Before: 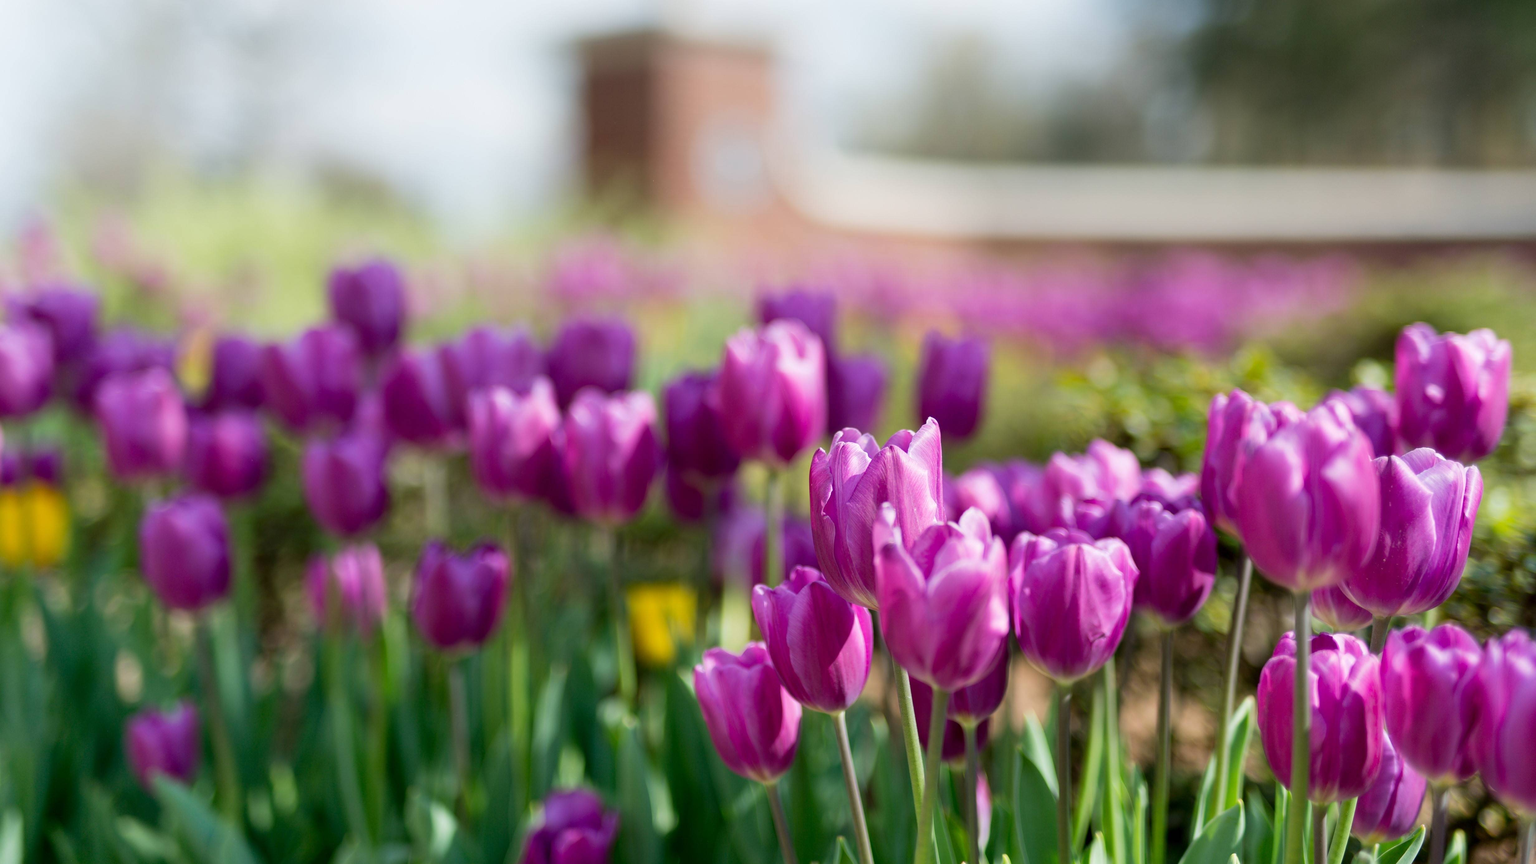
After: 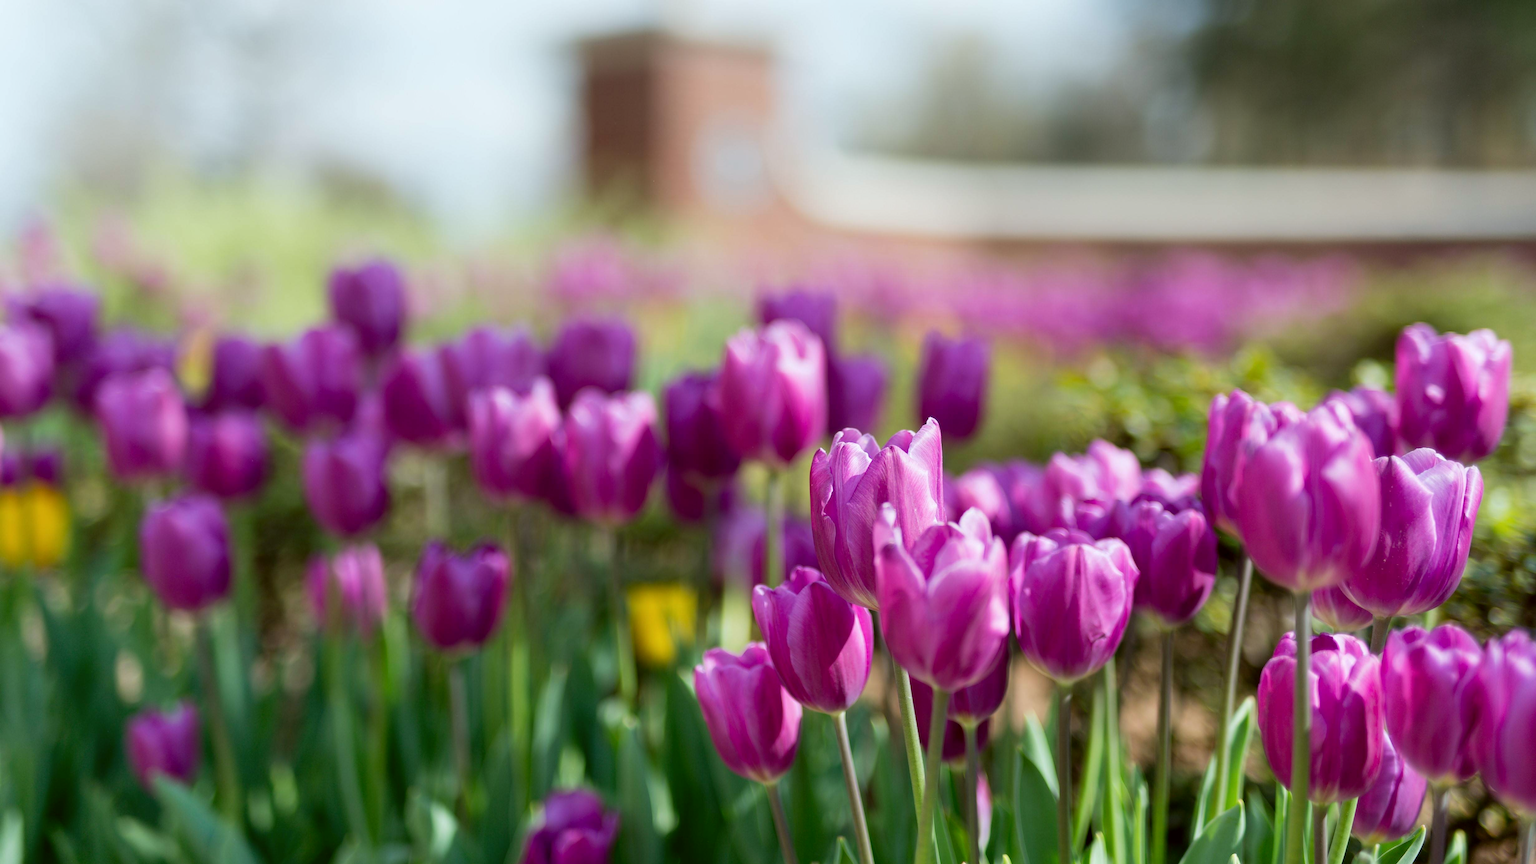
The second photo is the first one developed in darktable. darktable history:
color correction: highlights a* -2.96, highlights b* -1.91, shadows a* 2.24, shadows b* 2.66
